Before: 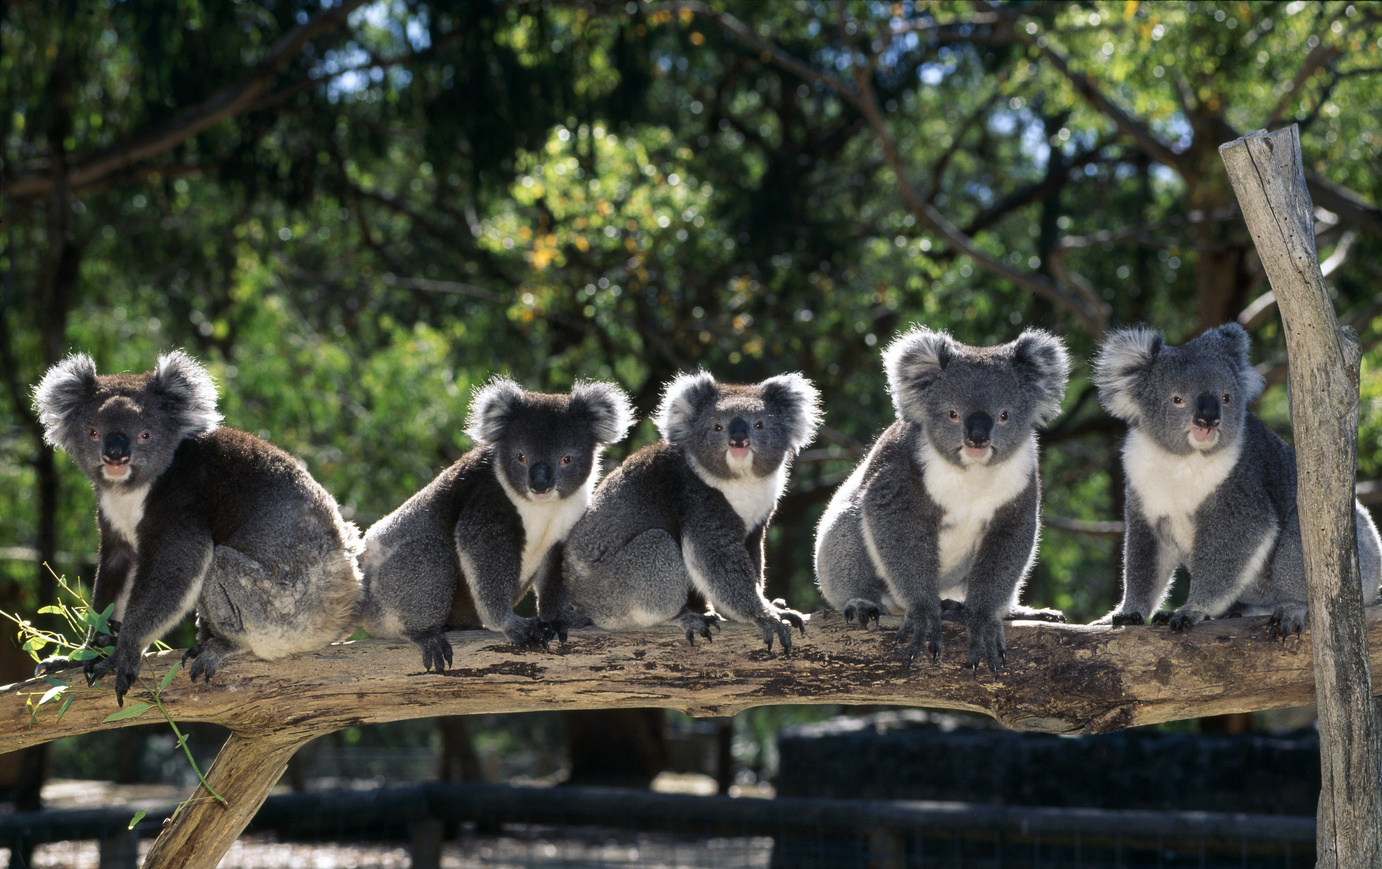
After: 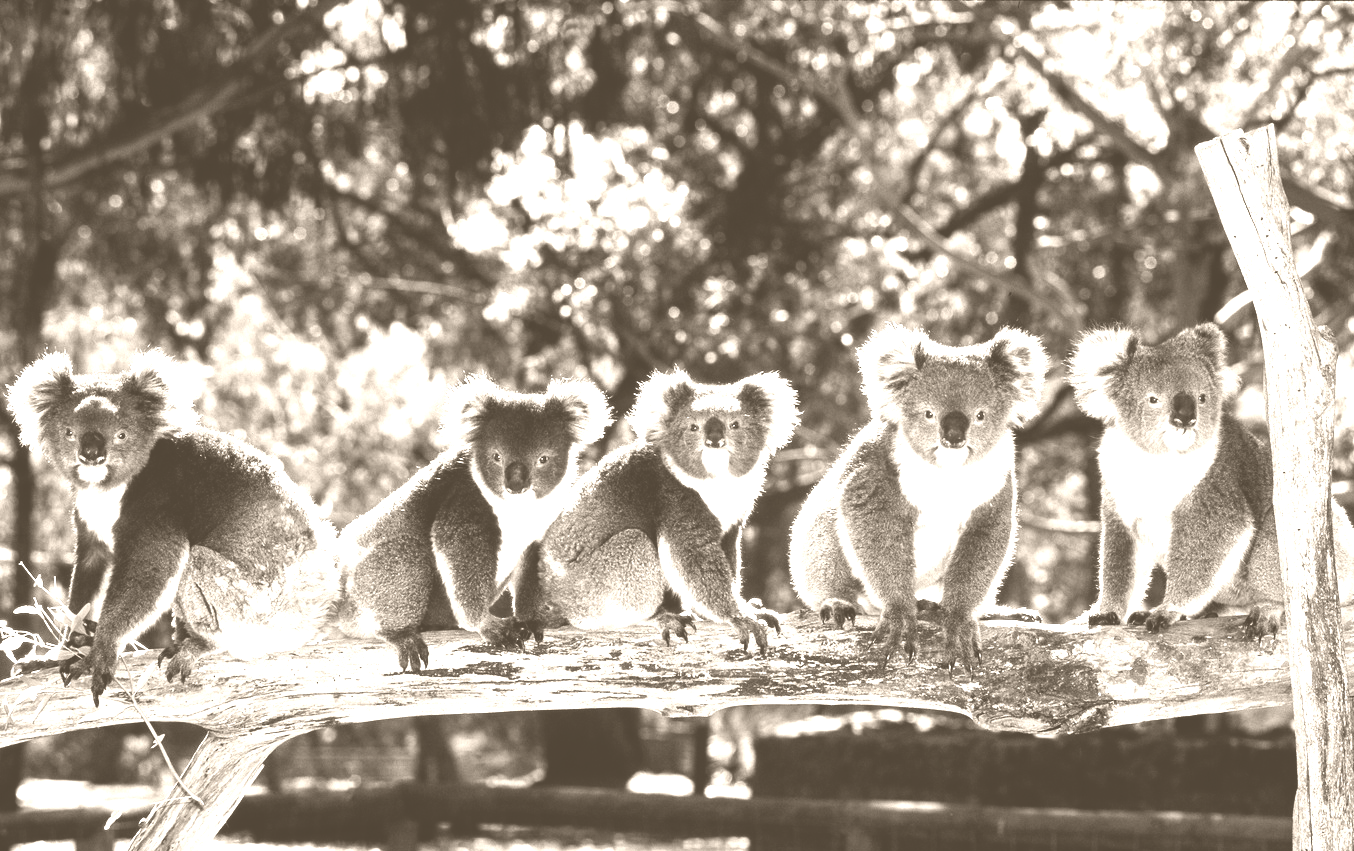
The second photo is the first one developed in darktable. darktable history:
color correction: highlights a* 0.816, highlights b* 2.78, saturation 1.1
colorize: hue 34.49°, saturation 35.33%, source mix 100%, version 1
crop: left 1.743%, right 0.268%, bottom 2.011%
base curve: curves: ch0 [(0, 0) (0.007, 0.004) (0.027, 0.03) (0.046, 0.07) (0.207, 0.54) (0.442, 0.872) (0.673, 0.972) (1, 1)], preserve colors none
